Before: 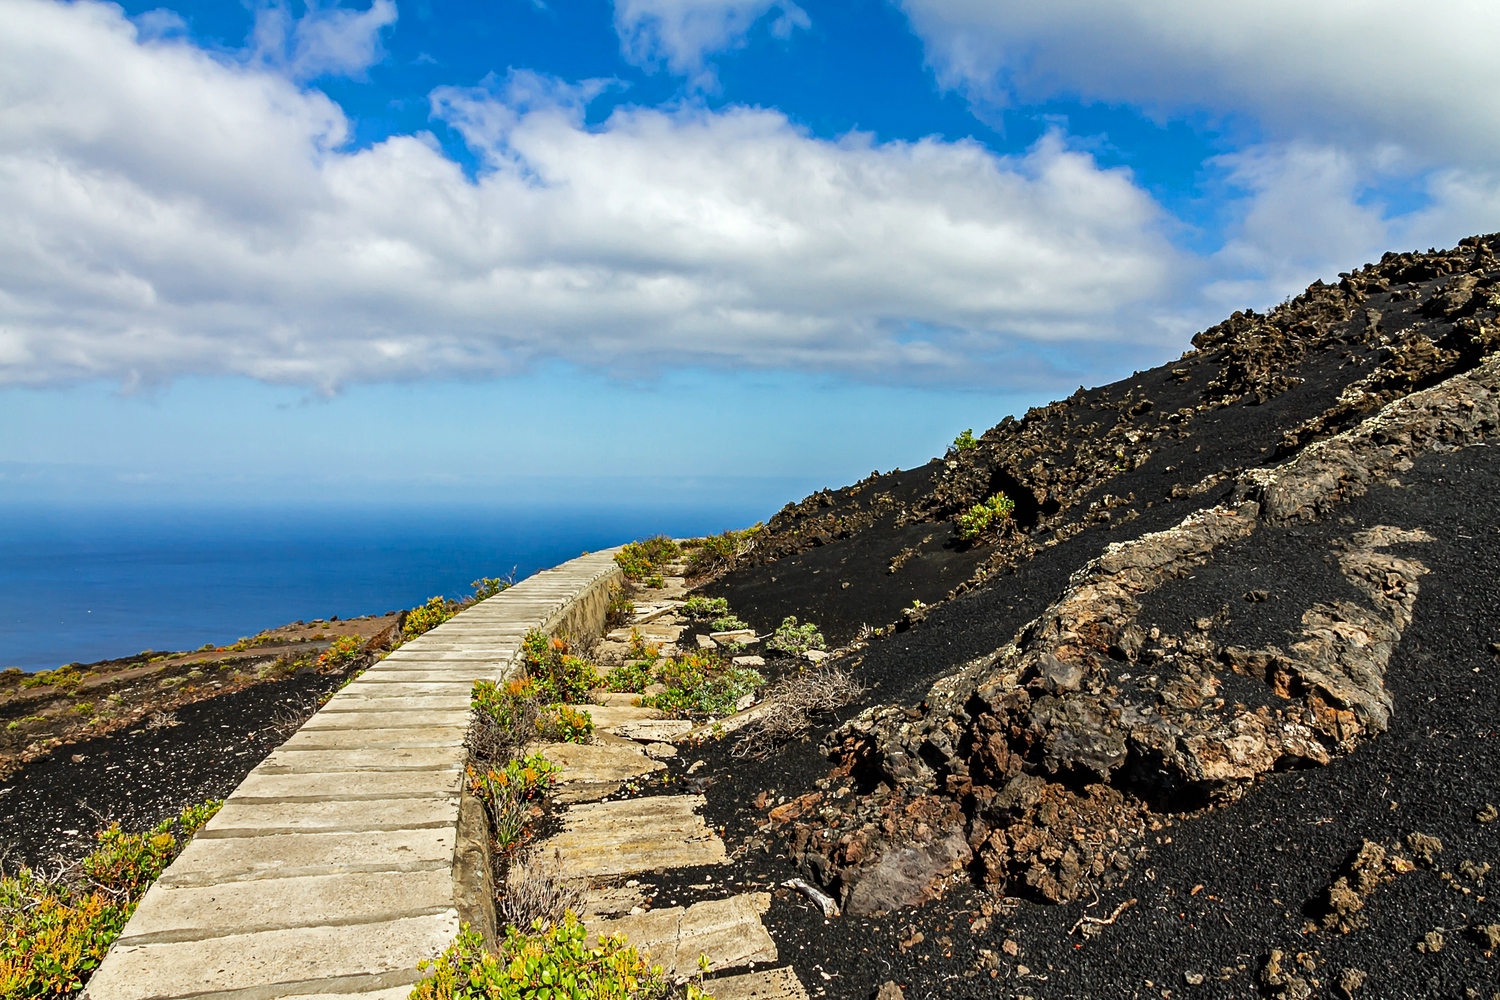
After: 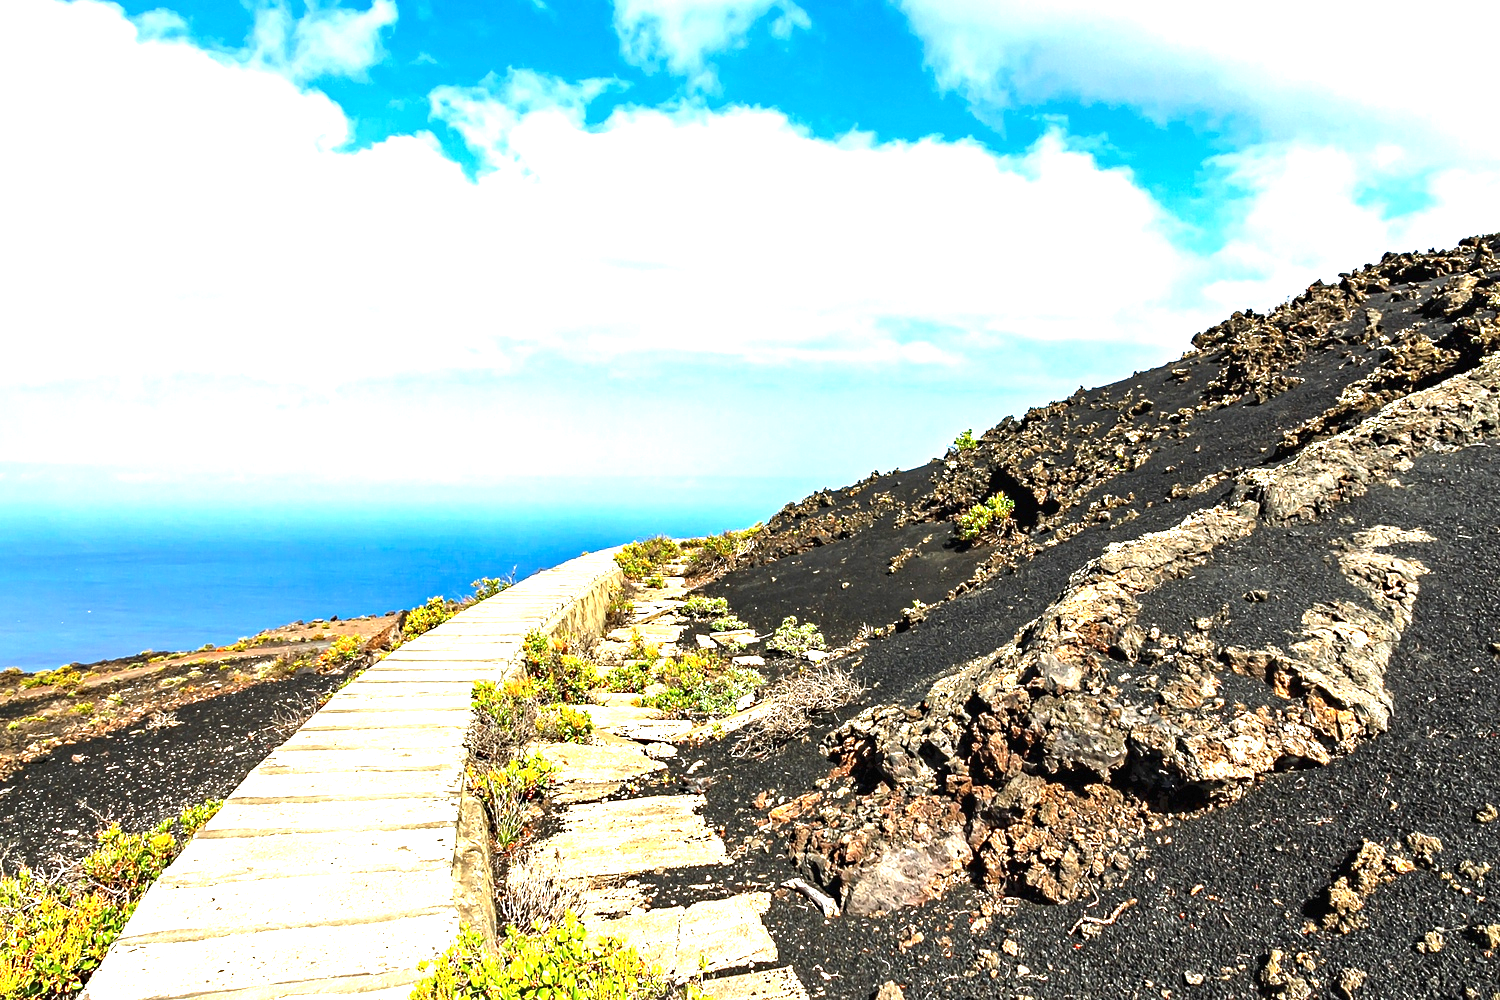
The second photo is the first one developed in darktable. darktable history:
exposure: black level correction 0, exposure 1.739 EV, compensate exposure bias true, compensate highlight preservation false
sharpen: radius 5.344, amount 0.309, threshold 26.874
